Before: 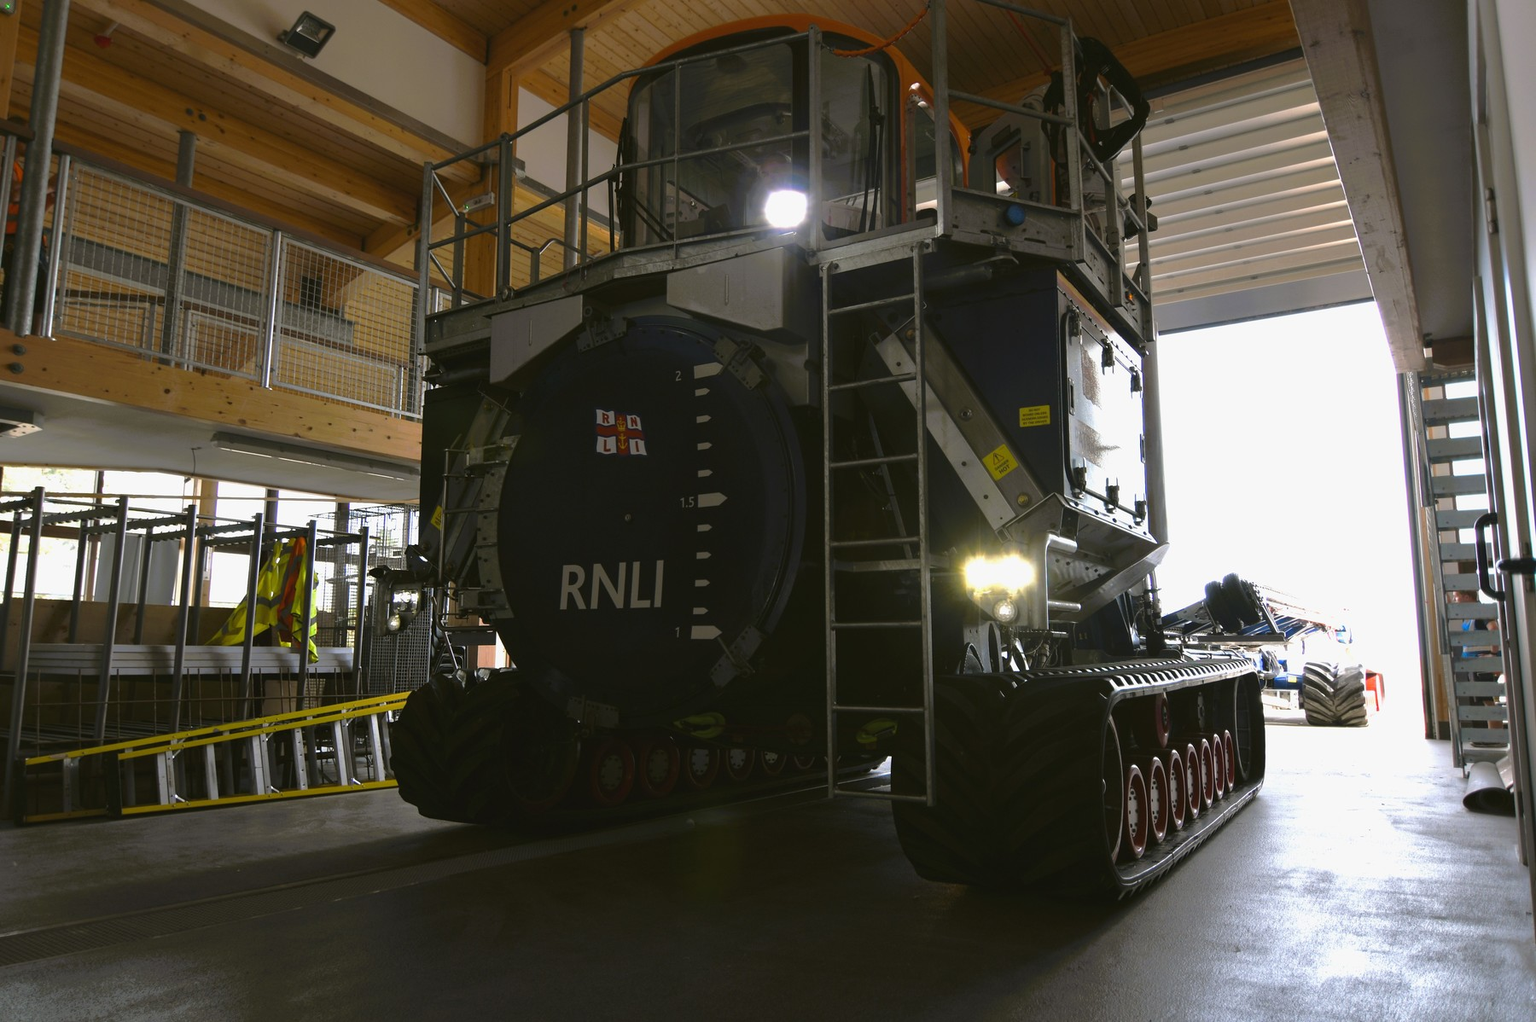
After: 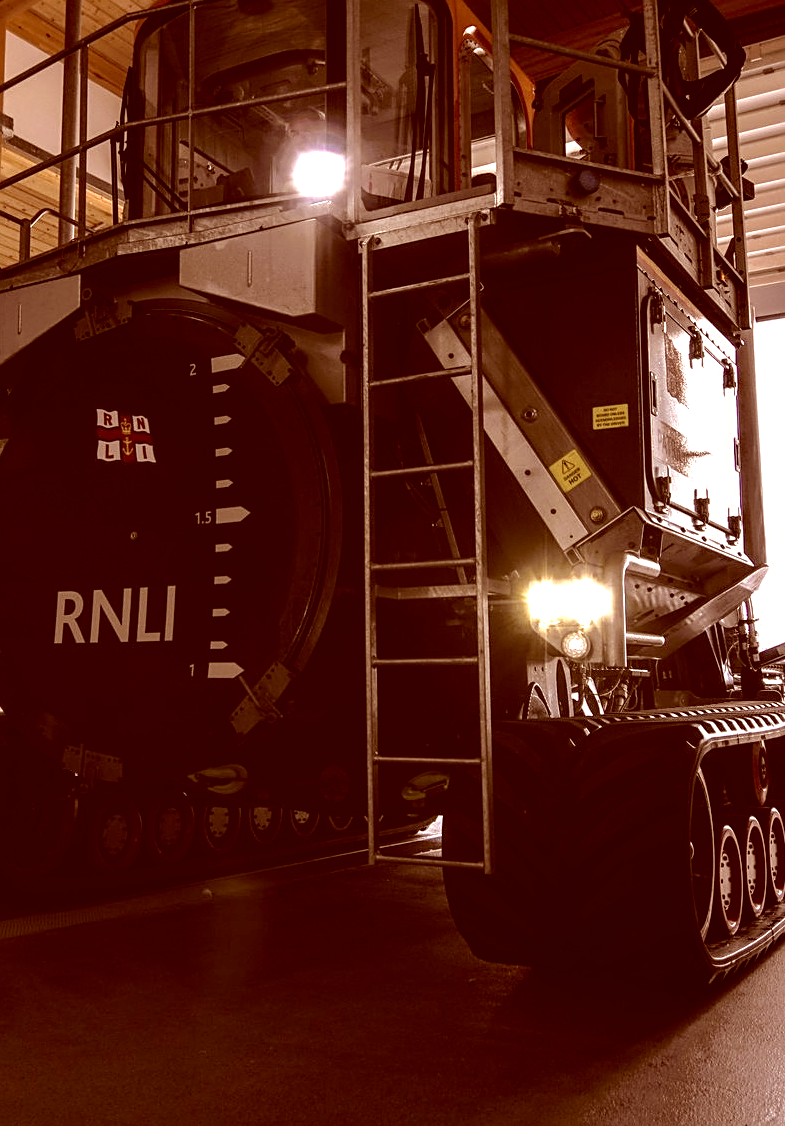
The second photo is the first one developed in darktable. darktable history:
local contrast: detail 204%
crop: left 33.489%, top 5.967%, right 22.869%
color correction: highlights a* 9.57, highlights b* 8.79, shadows a* 39.7, shadows b* 39.53, saturation 0.784
sharpen: on, module defaults
